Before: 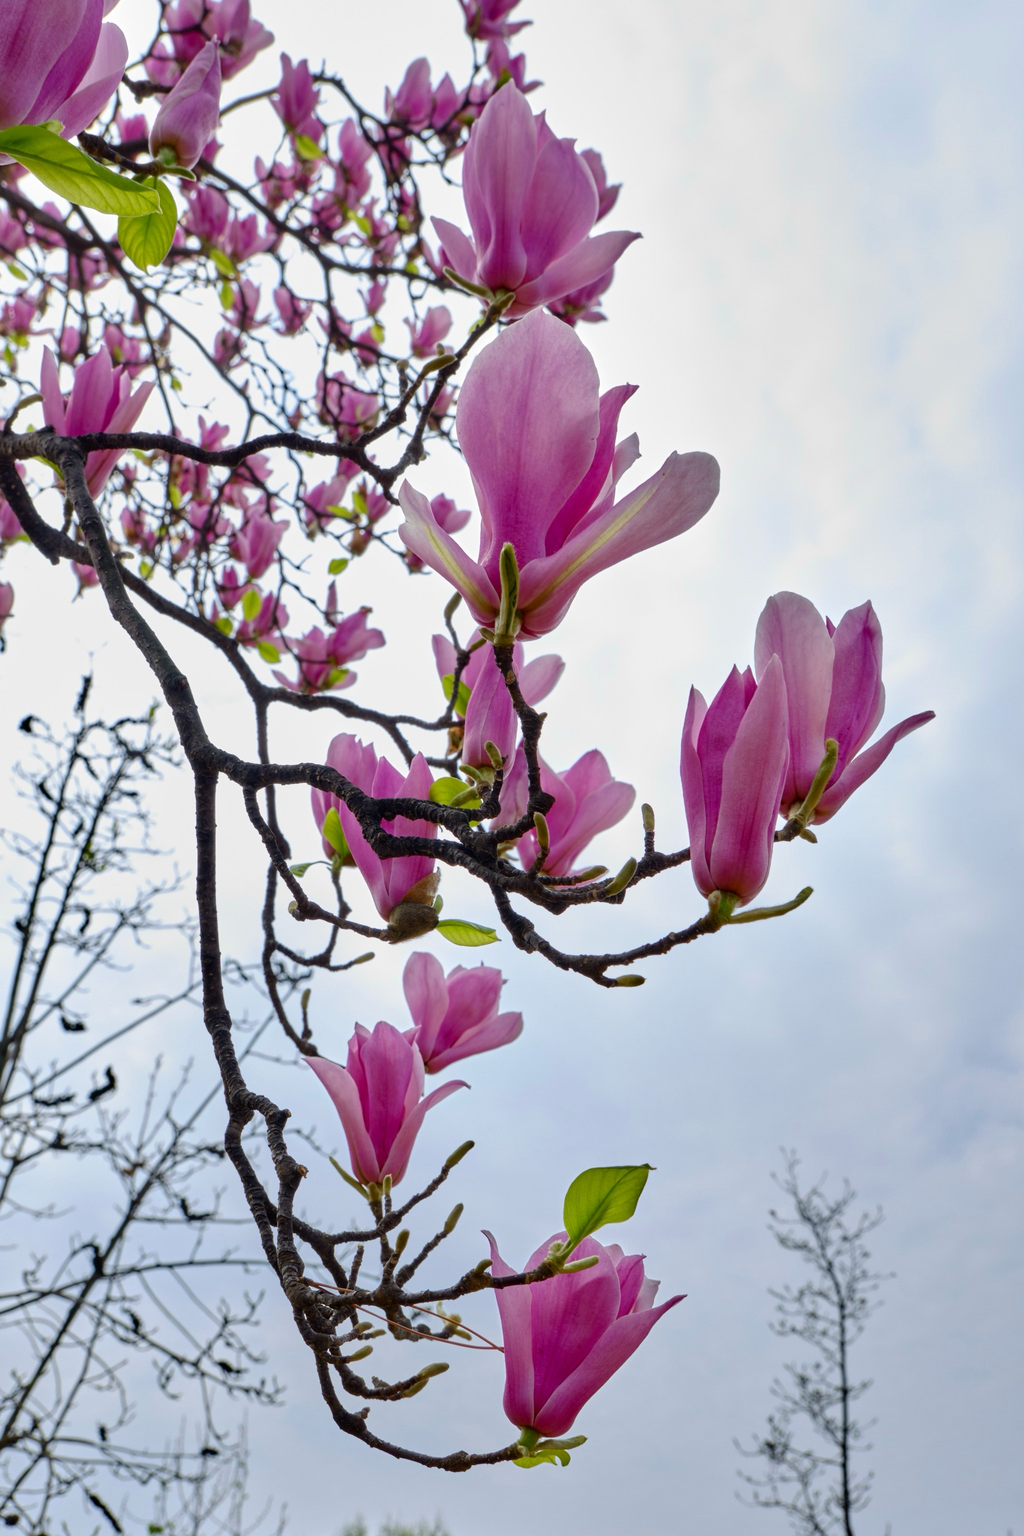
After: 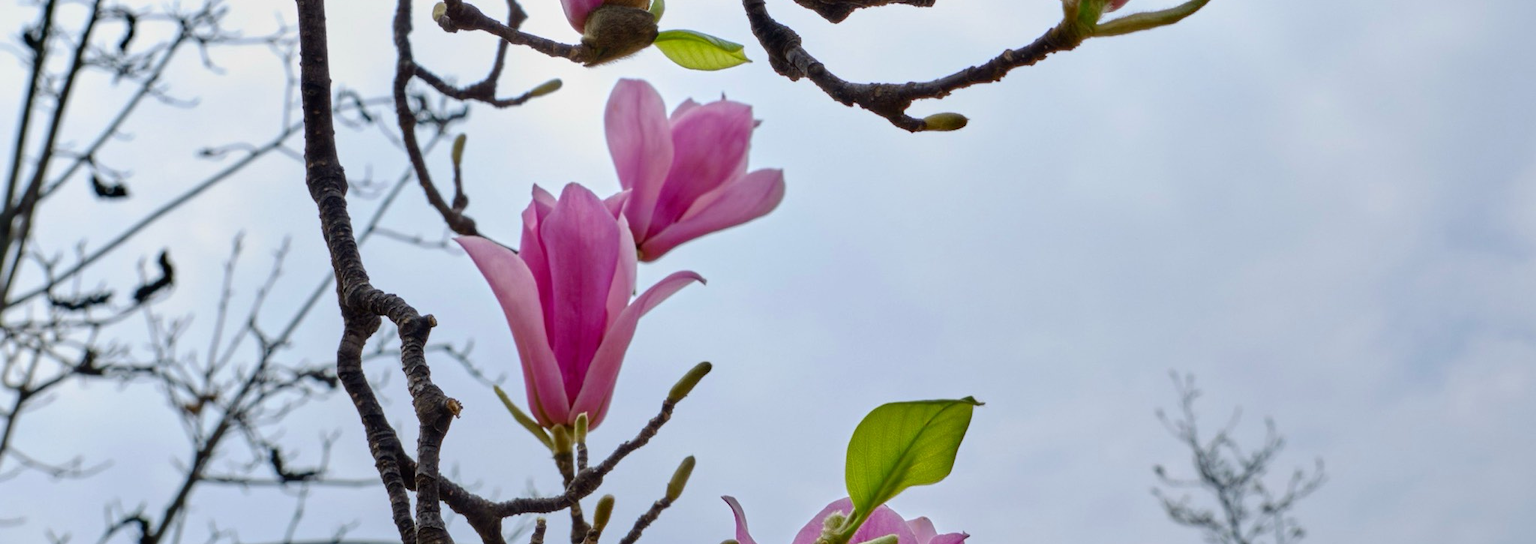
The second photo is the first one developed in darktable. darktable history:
crop and rotate: top 58.577%, bottom 17.766%
